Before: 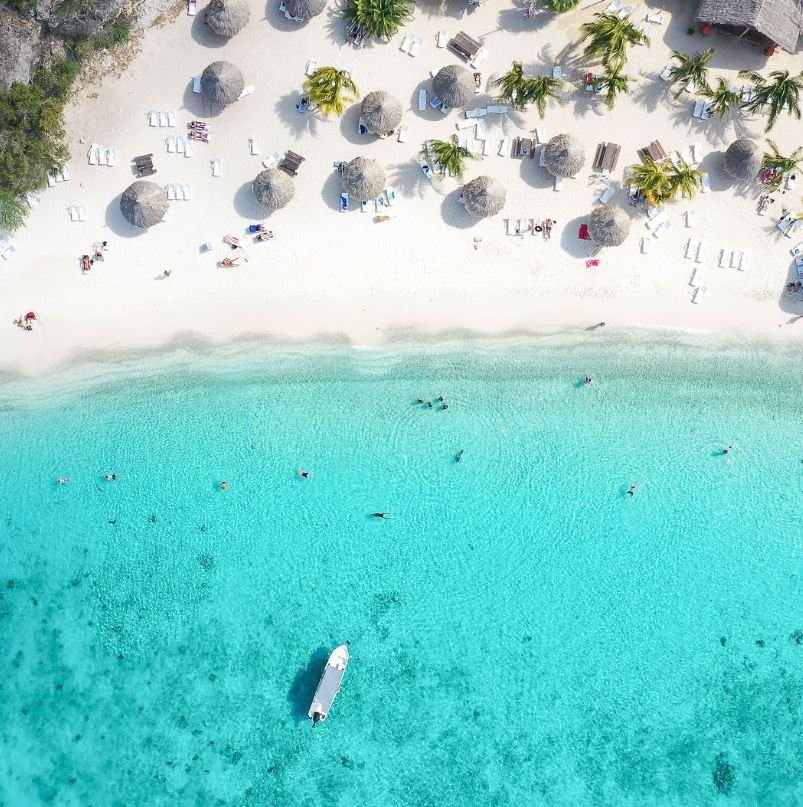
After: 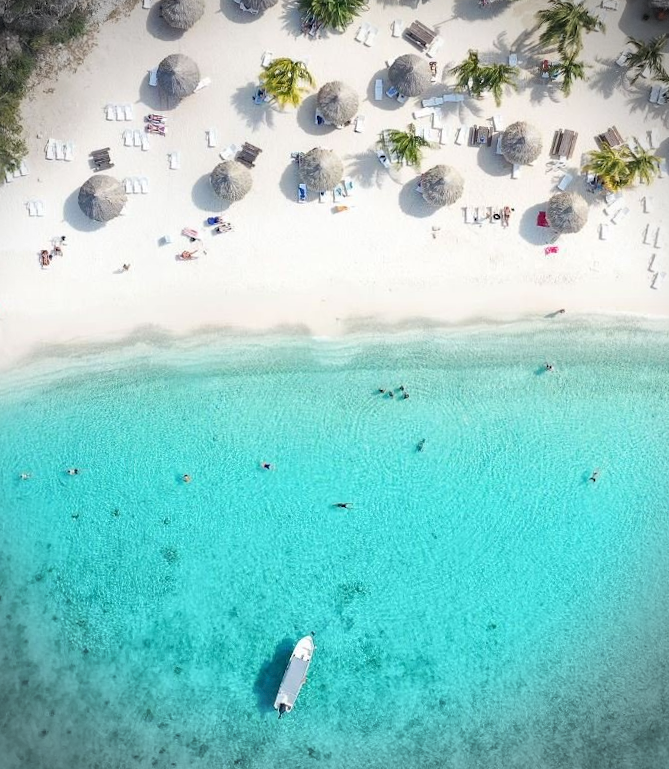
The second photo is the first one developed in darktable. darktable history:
vignetting: brightness -0.575, center (-0.033, -0.047), dithering 8-bit output
crop and rotate: angle 0.893°, left 4.243%, top 0.545%, right 11.092%, bottom 2.623%
